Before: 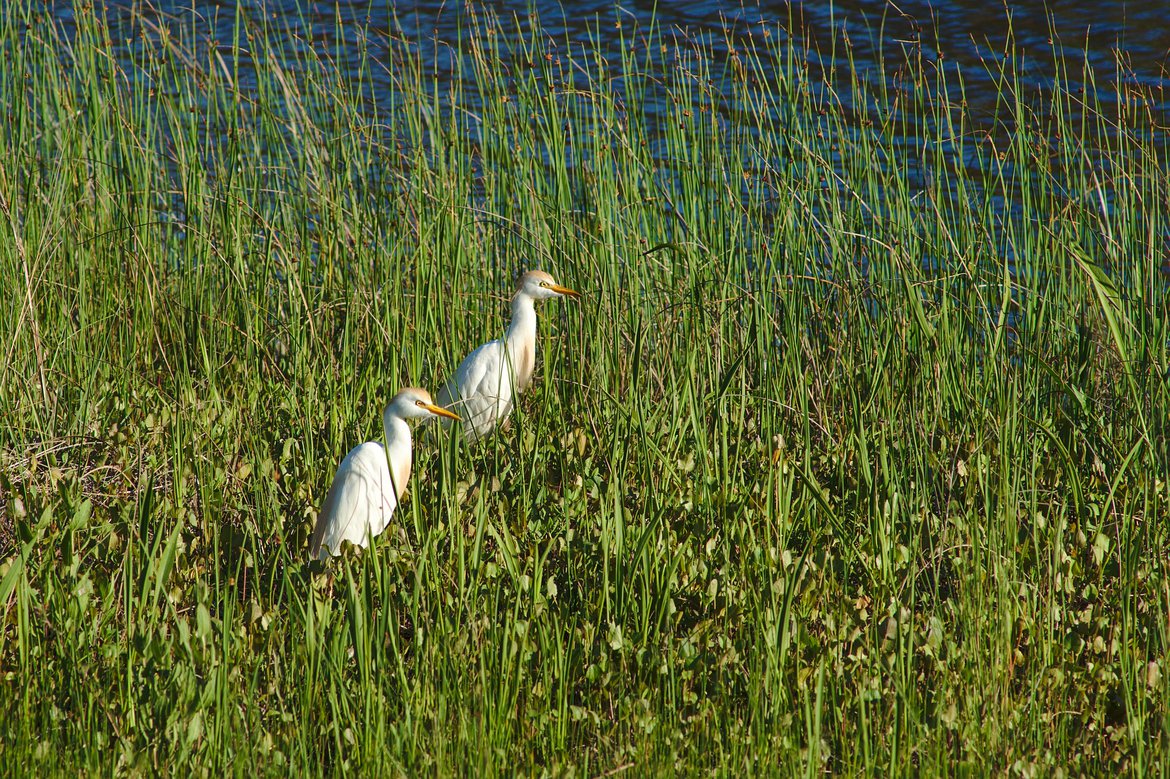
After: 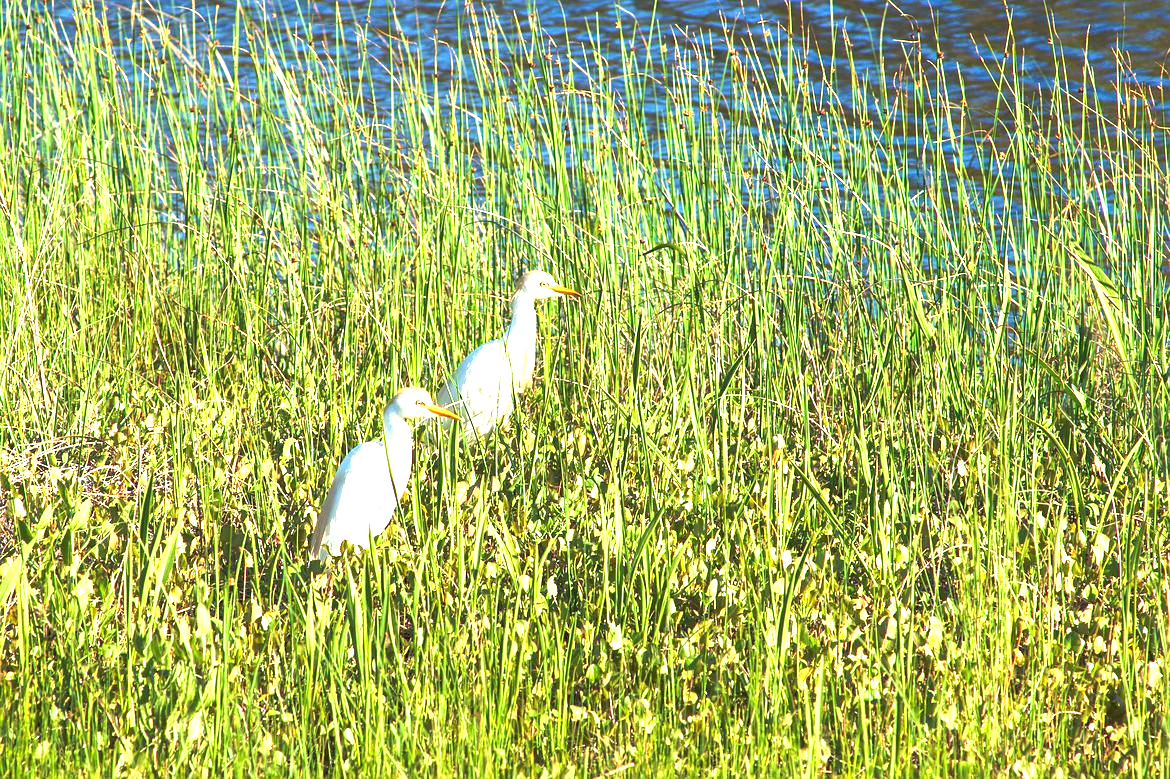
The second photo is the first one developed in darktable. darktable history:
exposure: exposure 2.216 EV, compensate exposure bias true, compensate highlight preservation false
